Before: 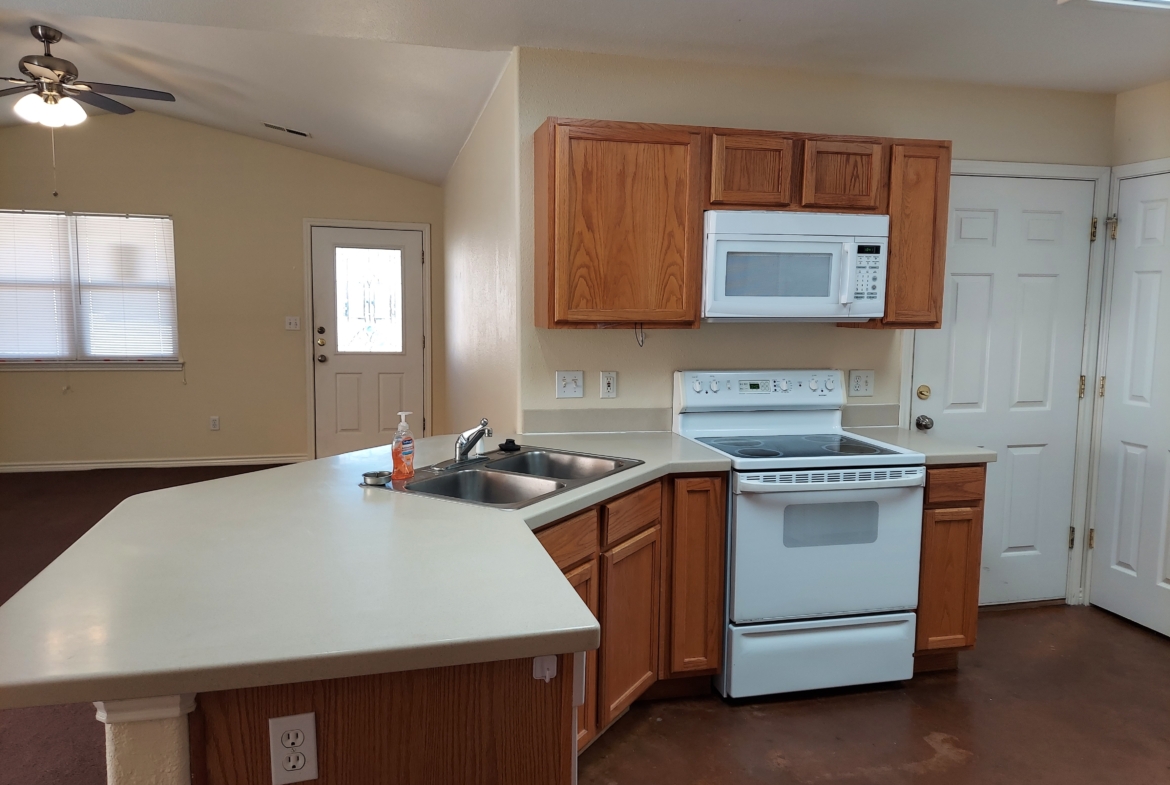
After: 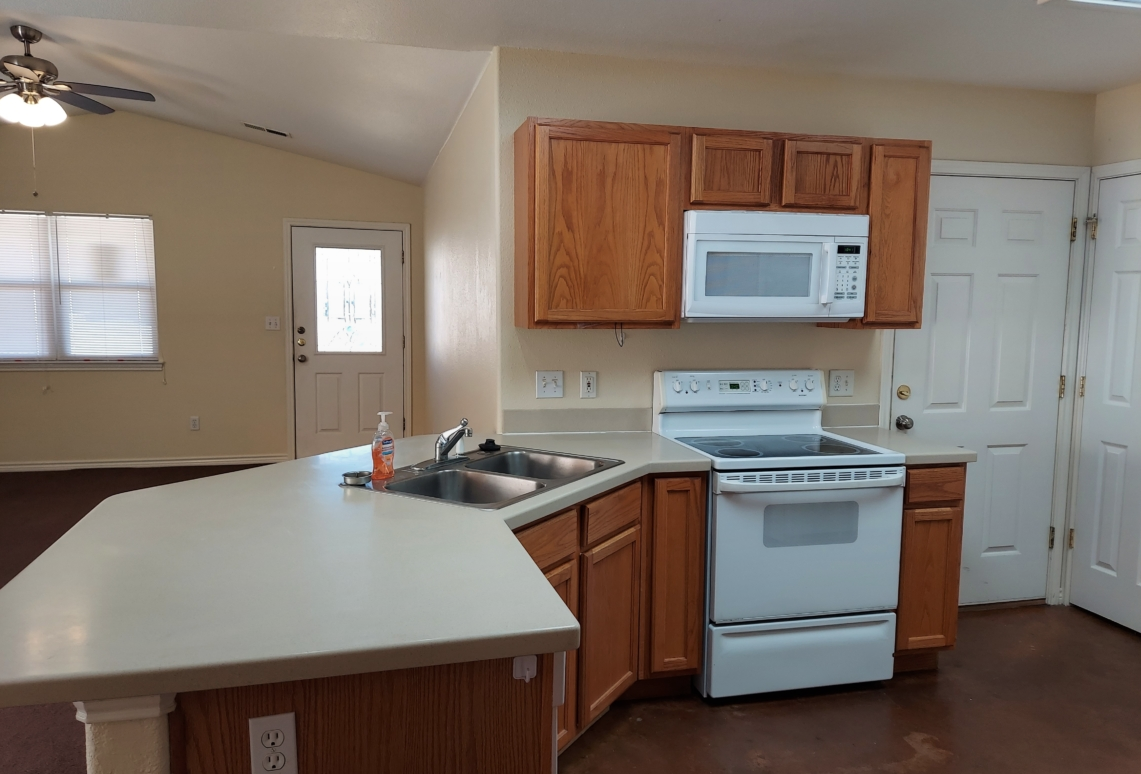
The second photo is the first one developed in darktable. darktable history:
crop and rotate: left 1.774%, right 0.633%, bottom 1.28%
graduated density: rotation -180°, offset 27.42
